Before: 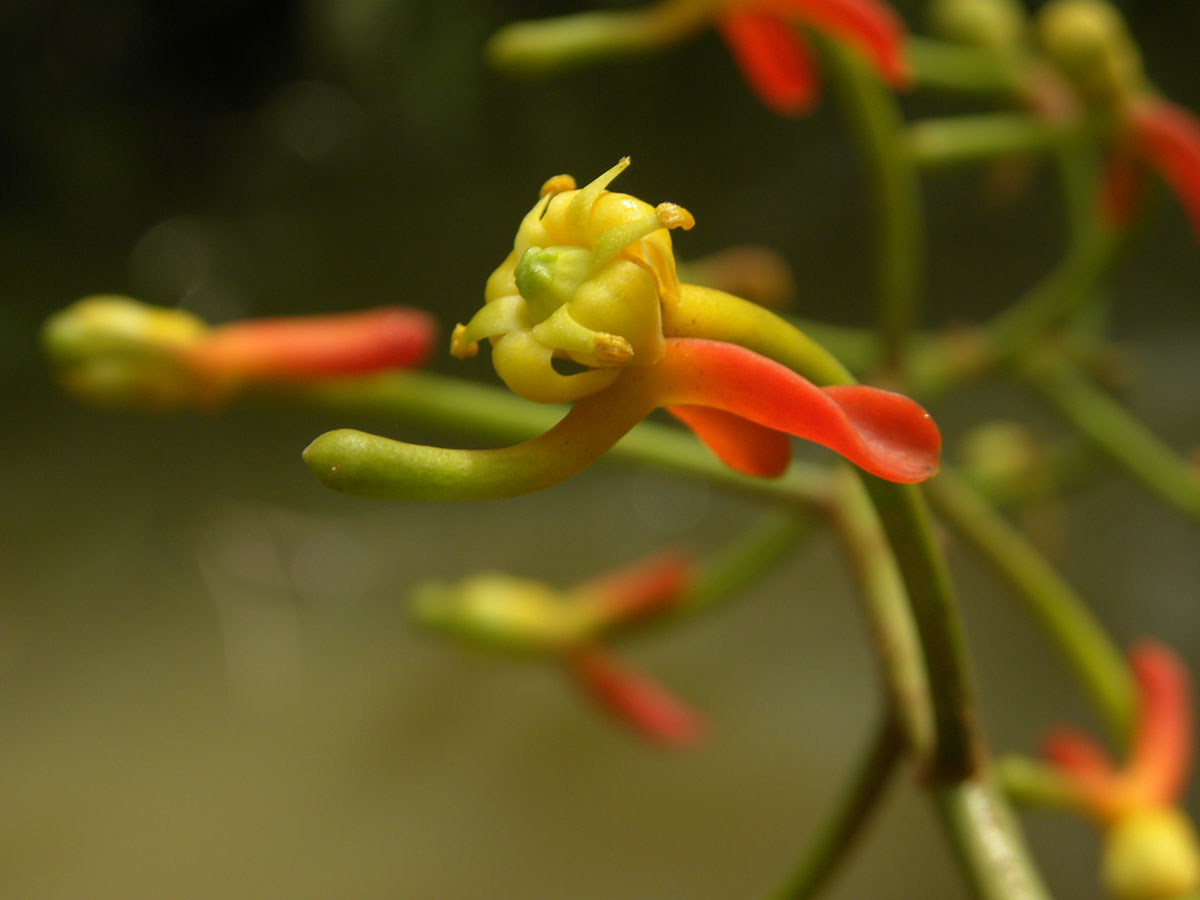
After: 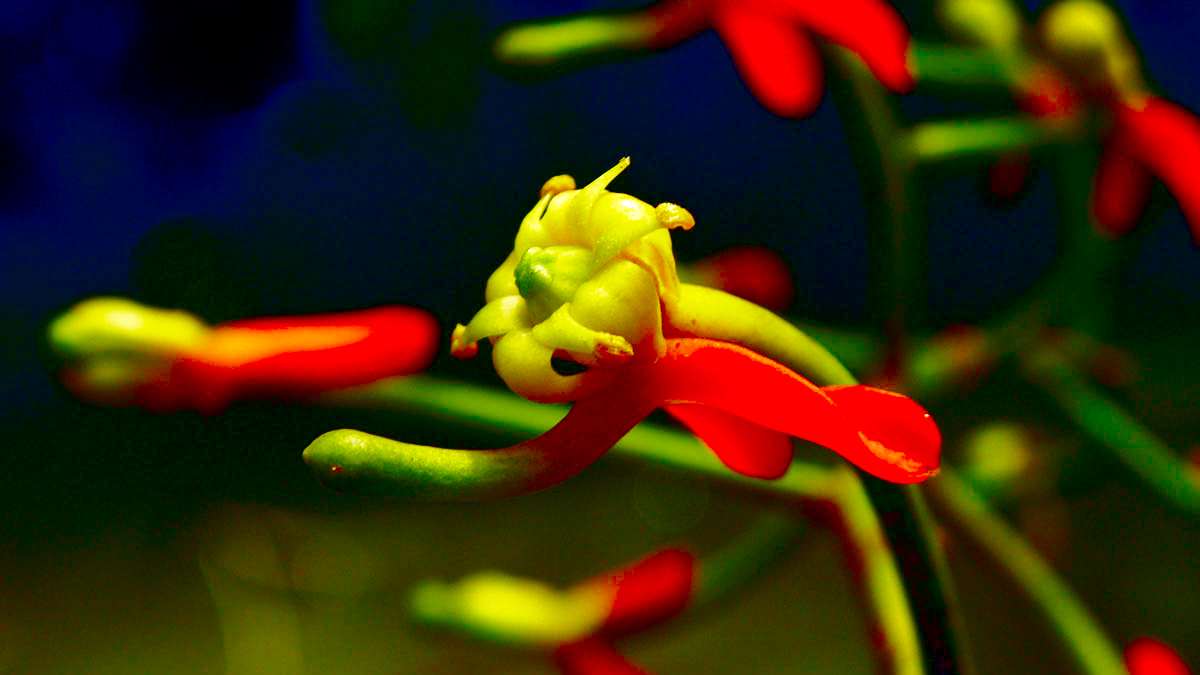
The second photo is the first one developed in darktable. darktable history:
local contrast: mode bilateral grid, contrast 20, coarseness 50, detail 119%, midtone range 0.2
contrast brightness saturation: brightness -0.983, saturation 0.998
crop: bottom 24.983%
color balance rgb: shadows lift › luminance -4.683%, shadows lift › chroma 1.118%, shadows lift › hue 219.01°, global offset › chroma 0.245%, global offset › hue 255.97°, perceptual saturation grading › global saturation 40.9%, perceptual saturation grading › highlights -50.381%, perceptual saturation grading › shadows 30.285%, global vibrance 14.481%
shadows and highlights: shadows 24.54, highlights -79.72, soften with gaussian
base curve: curves: ch0 [(0, 0) (0.007, 0.004) (0.027, 0.03) (0.046, 0.07) (0.207, 0.54) (0.442, 0.872) (0.673, 0.972) (1, 1)], preserve colors none
